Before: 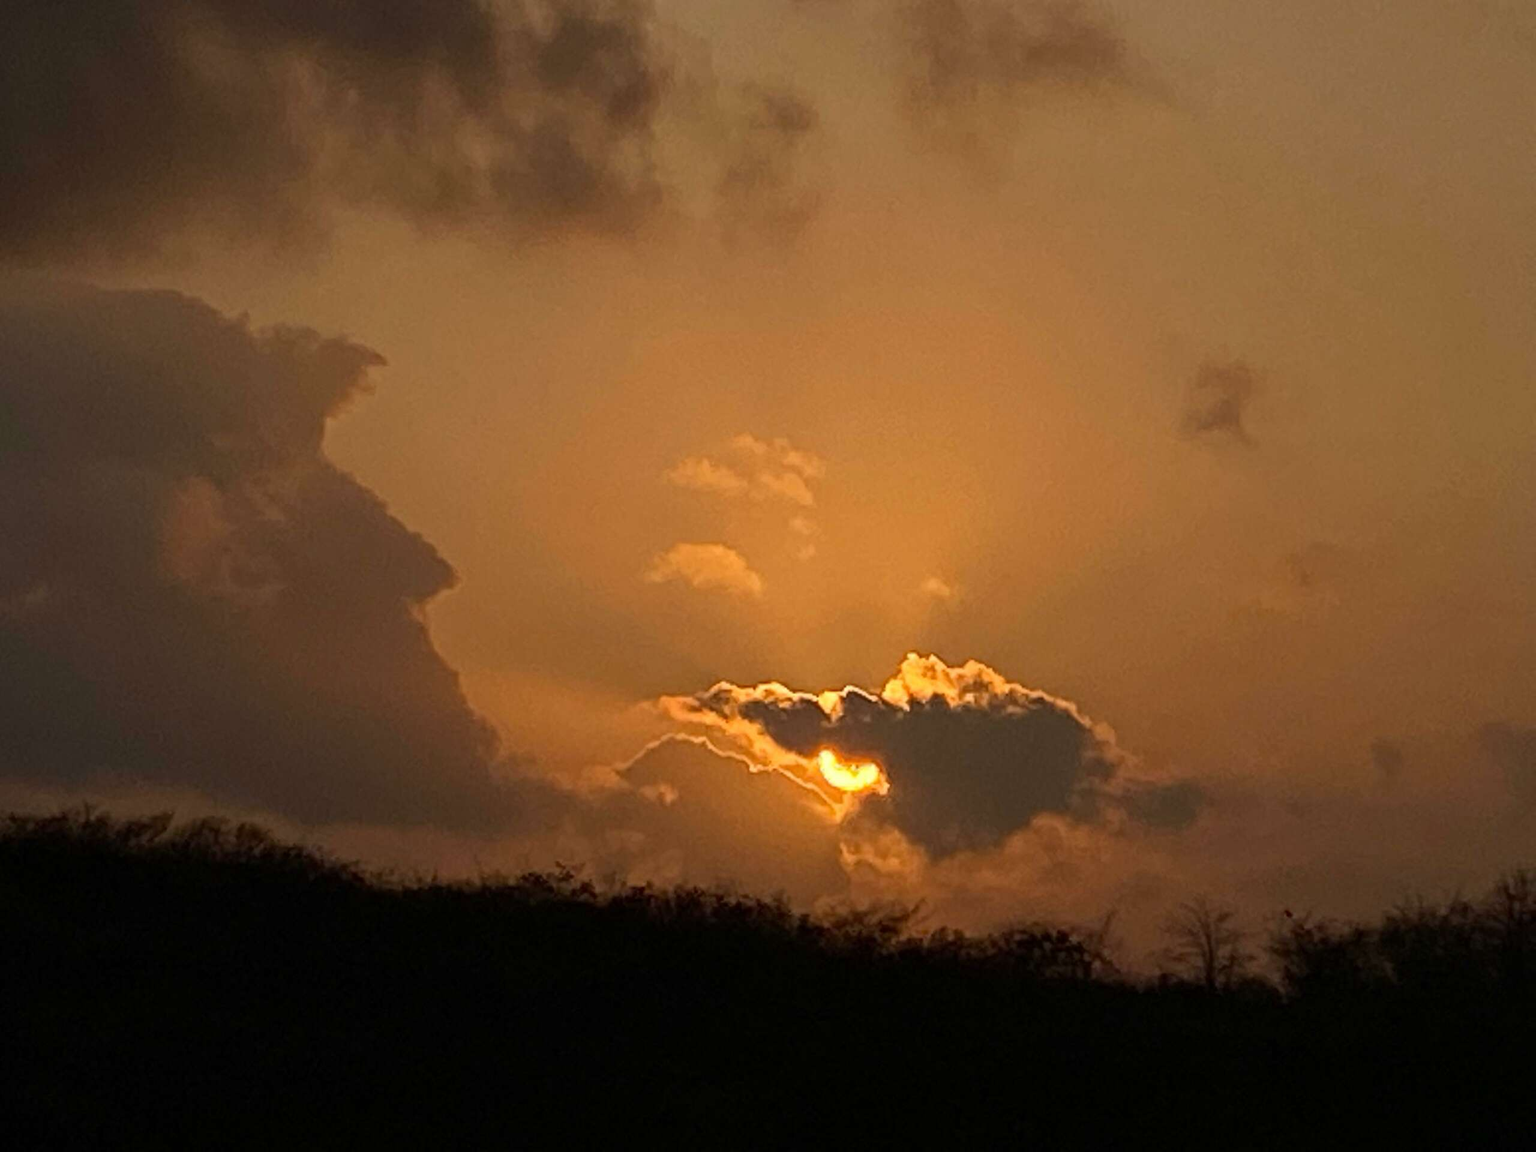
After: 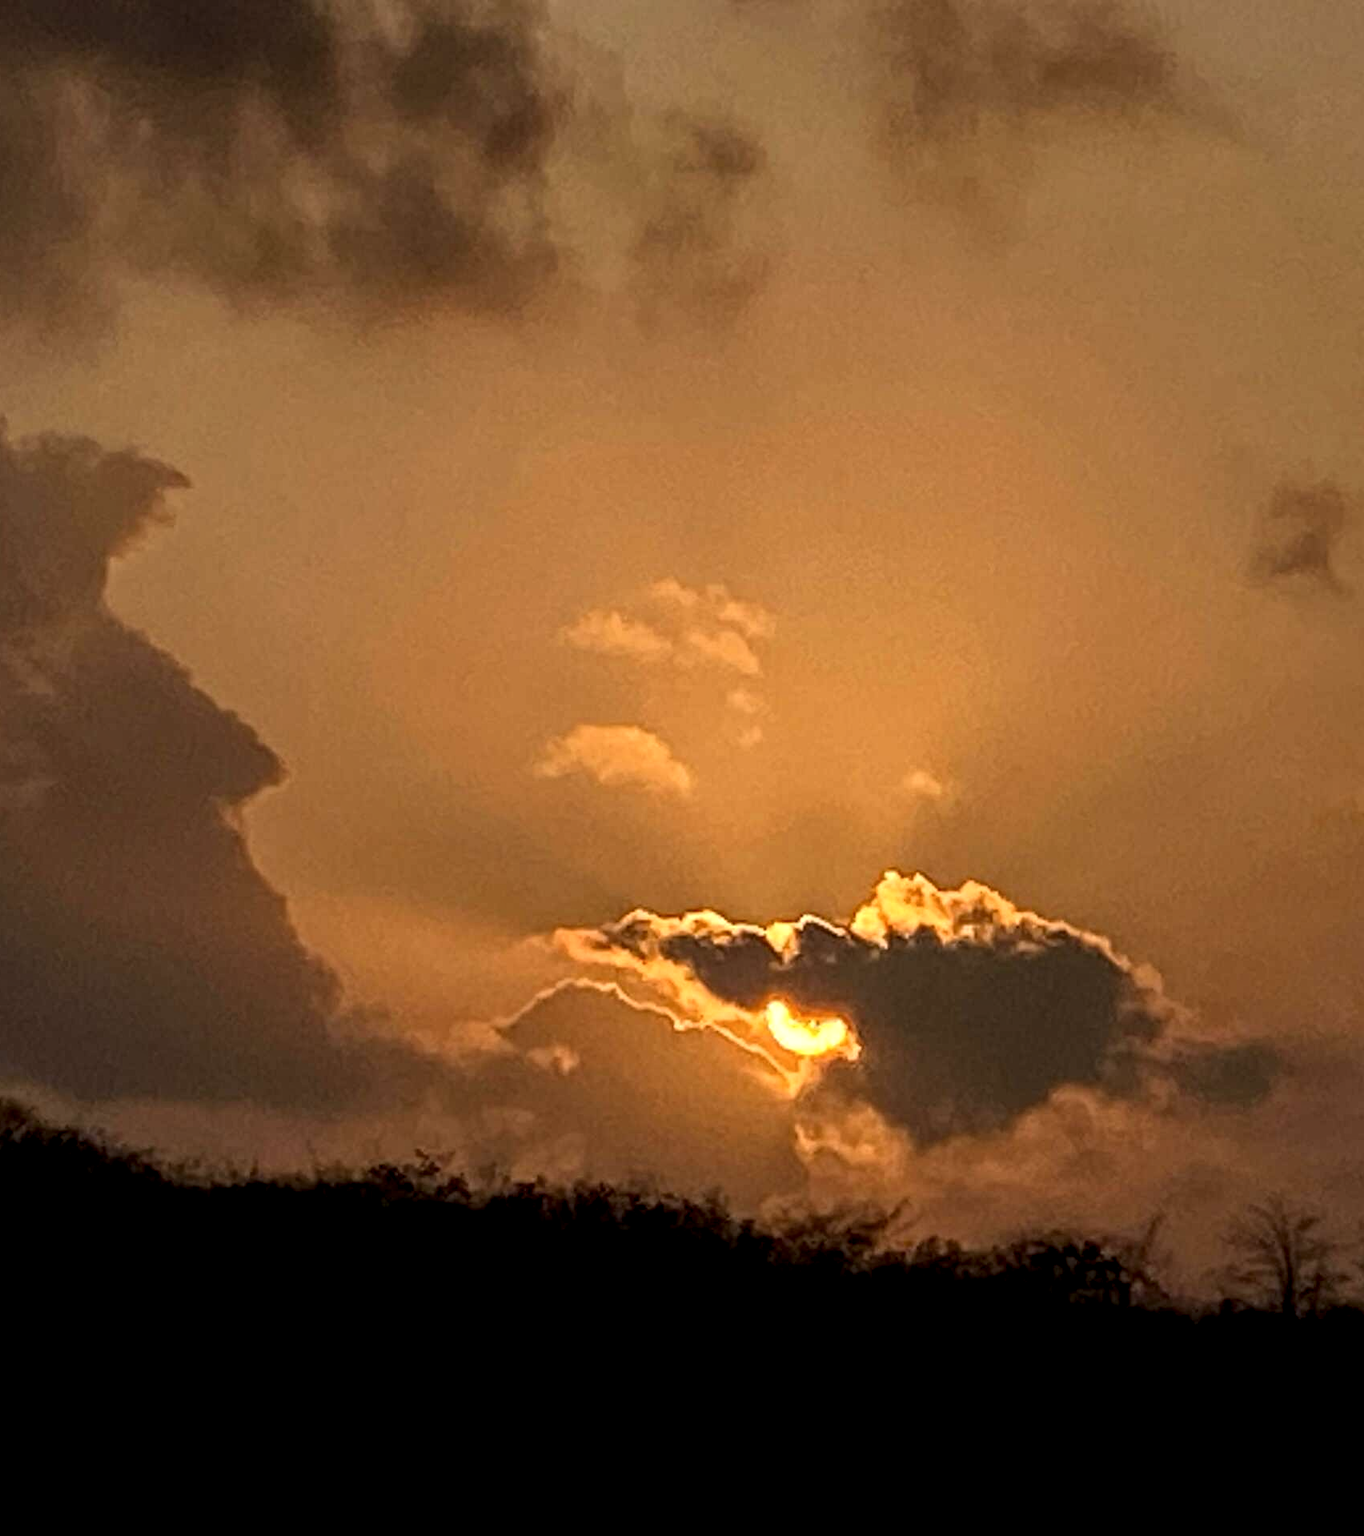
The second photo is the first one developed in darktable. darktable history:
local contrast: detail 150%
crop and rotate: left 15.935%, right 17.454%
